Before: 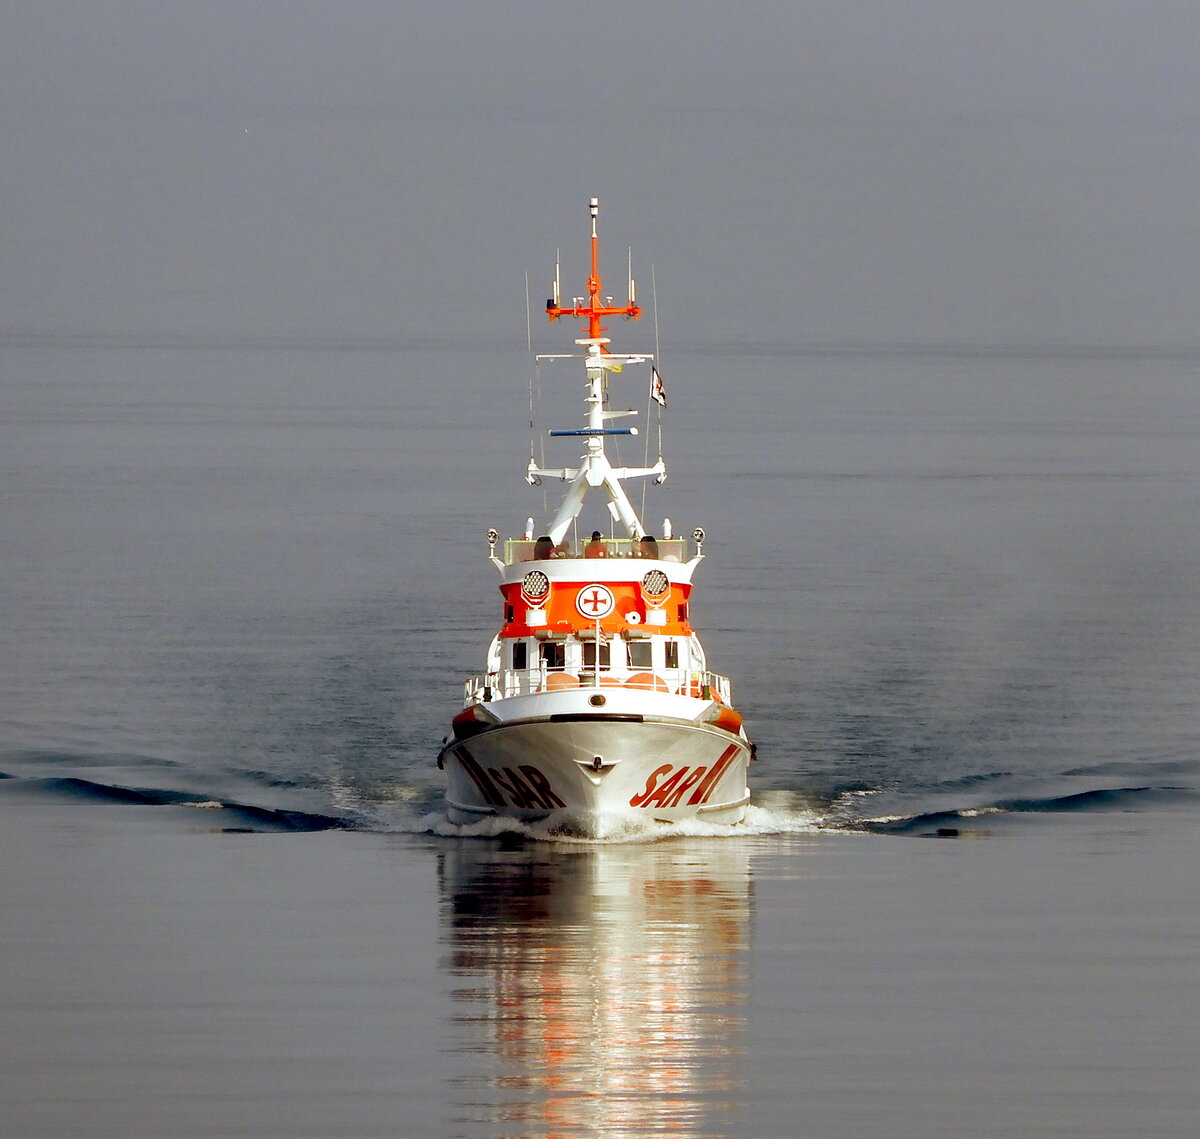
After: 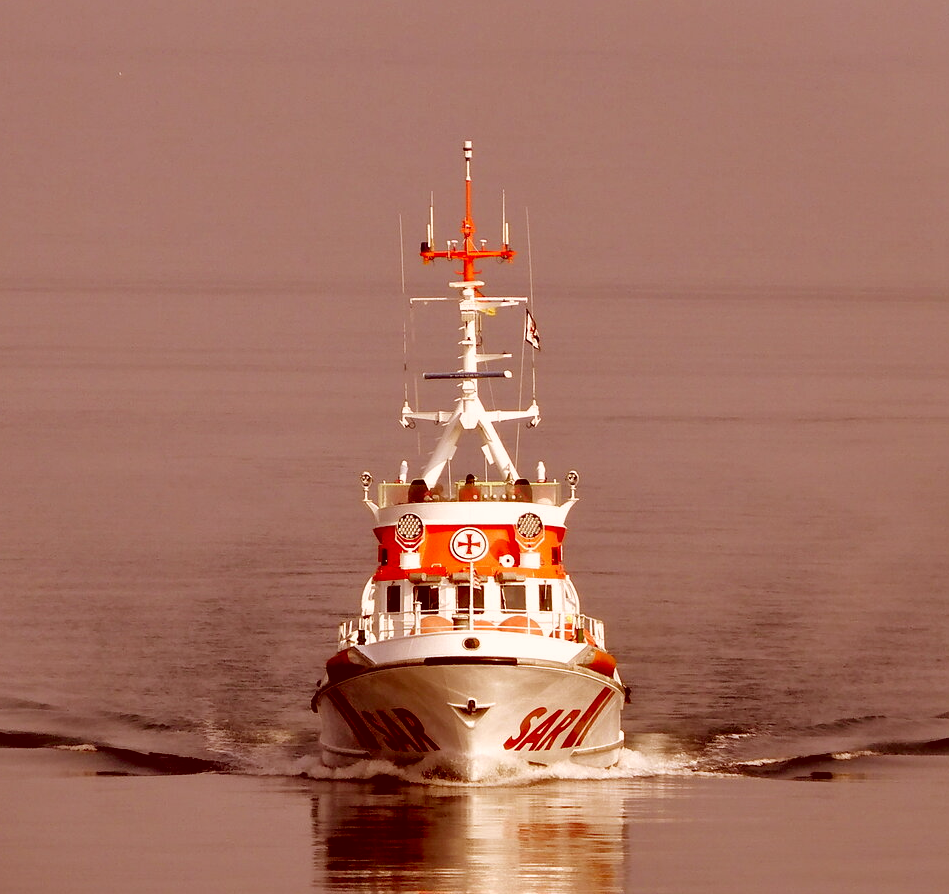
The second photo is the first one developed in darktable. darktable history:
shadows and highlights: shadows 73.86, highlights -60.9, soften with gaussian
crop and rotate: left 10.521%, top 5.01%, right 10.343%, bottom 16.493%
color correction: highlights a* 9.29, highlights b* 8.62, shadows a* 39.46, shadows b* 39.22, saturation 0.808
exposure: compensate exposure bias true, compensate highlight preservation false
